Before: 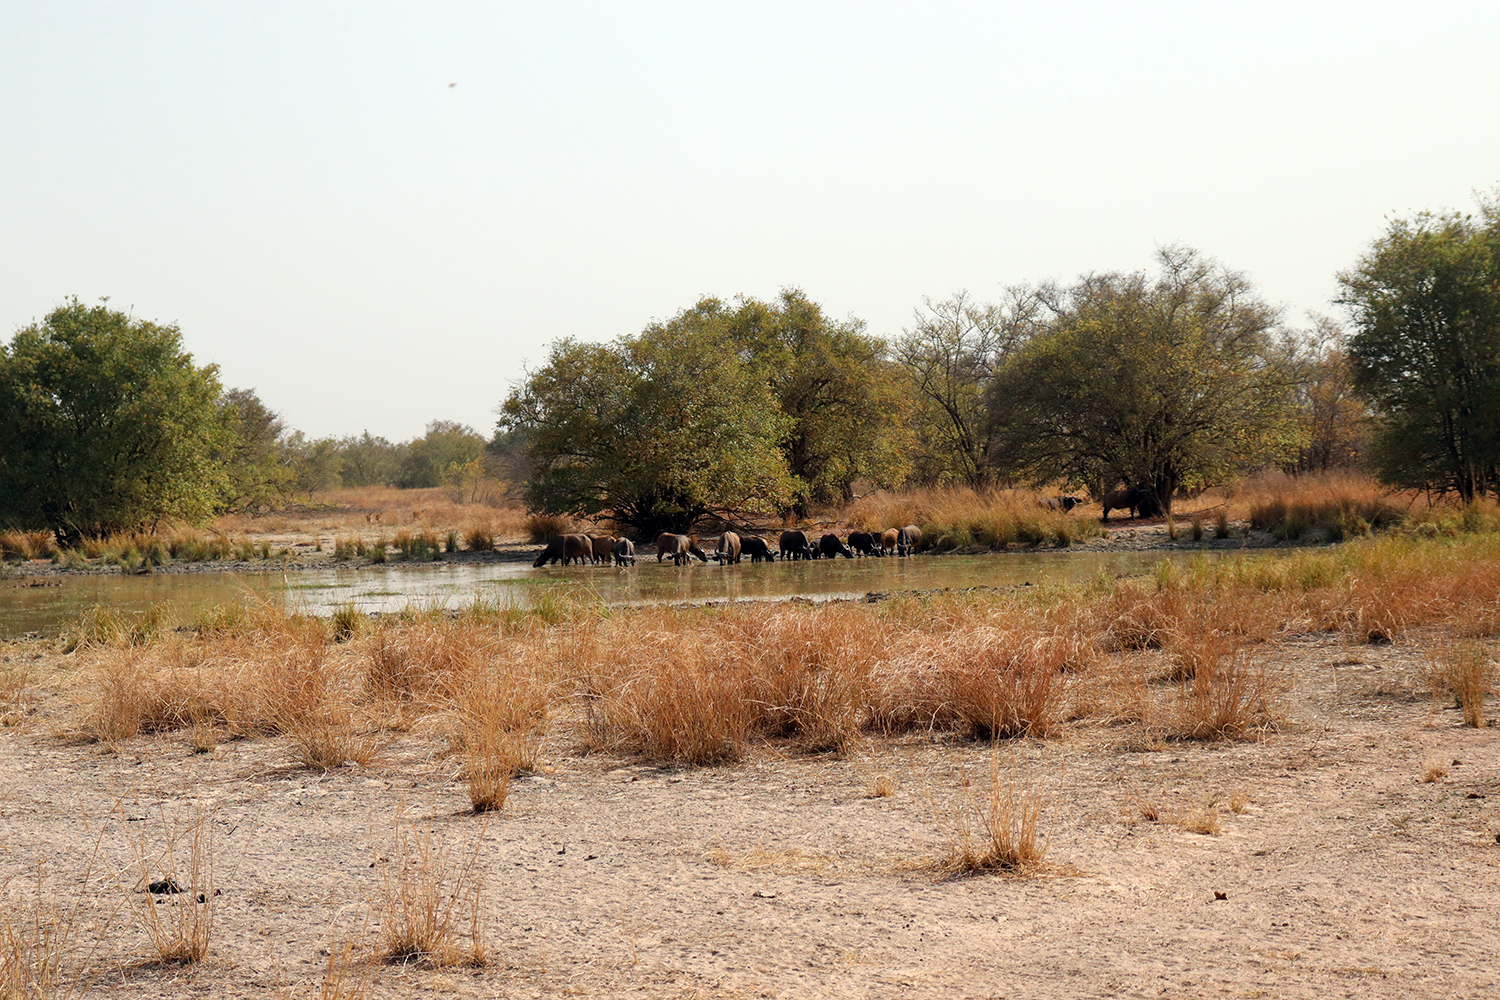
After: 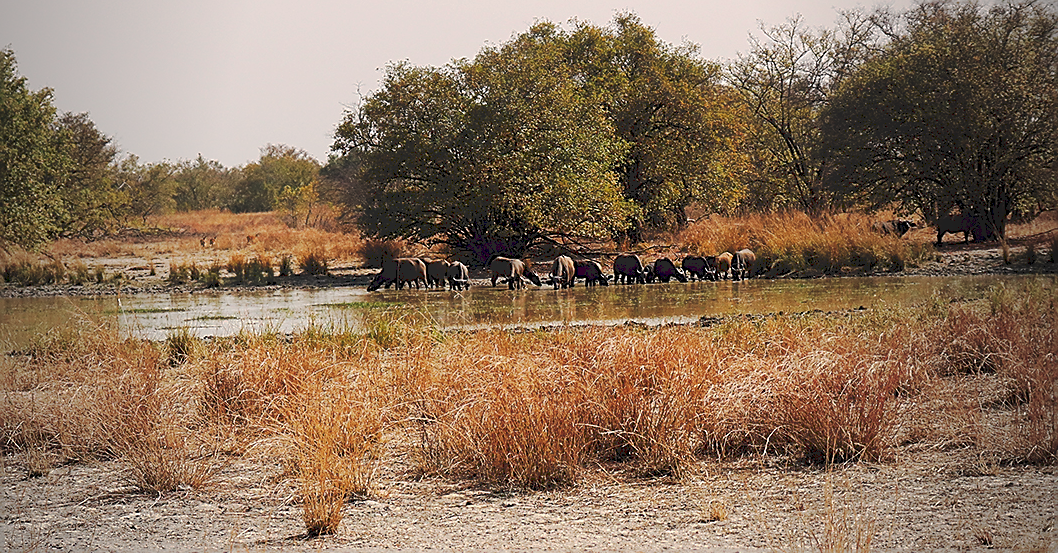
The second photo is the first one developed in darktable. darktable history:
graduated density: density 0.38 EV, hardness 21%, rotation -6.11°, saturation 32%
vignetting: fall-off start 72.14%, fall-off radius 108.07%, brightness -0.713, saturation -0.488, center (-0.054, -0.359), width/height ratio 0.729
crop: left 11.123%, top 27.61%, right 18.3%, bottom 17.034%
sharpen: radius 1.4, amount 1.25, threshold 0.7
tone curve: curves: ch0 [(0, 0) (0.003, 0.15) (0.011, 0.151) (0.025, 0.15) (0.044, 0.15) (0.069, 0.151) (0.1, 0.153) (0.136, 0.16) (0.177, 0.183) (0.224, 0.21) (0.277, 0.253) (0.335, 0.309) (0.399, 0.389) (0.468, 0.479) (0.543, 0.58) (0.623, 0.677) (0.709, 0.747) (0.801, 0.808) (0.898, 0.87) (1, 1)], preserve colors none
